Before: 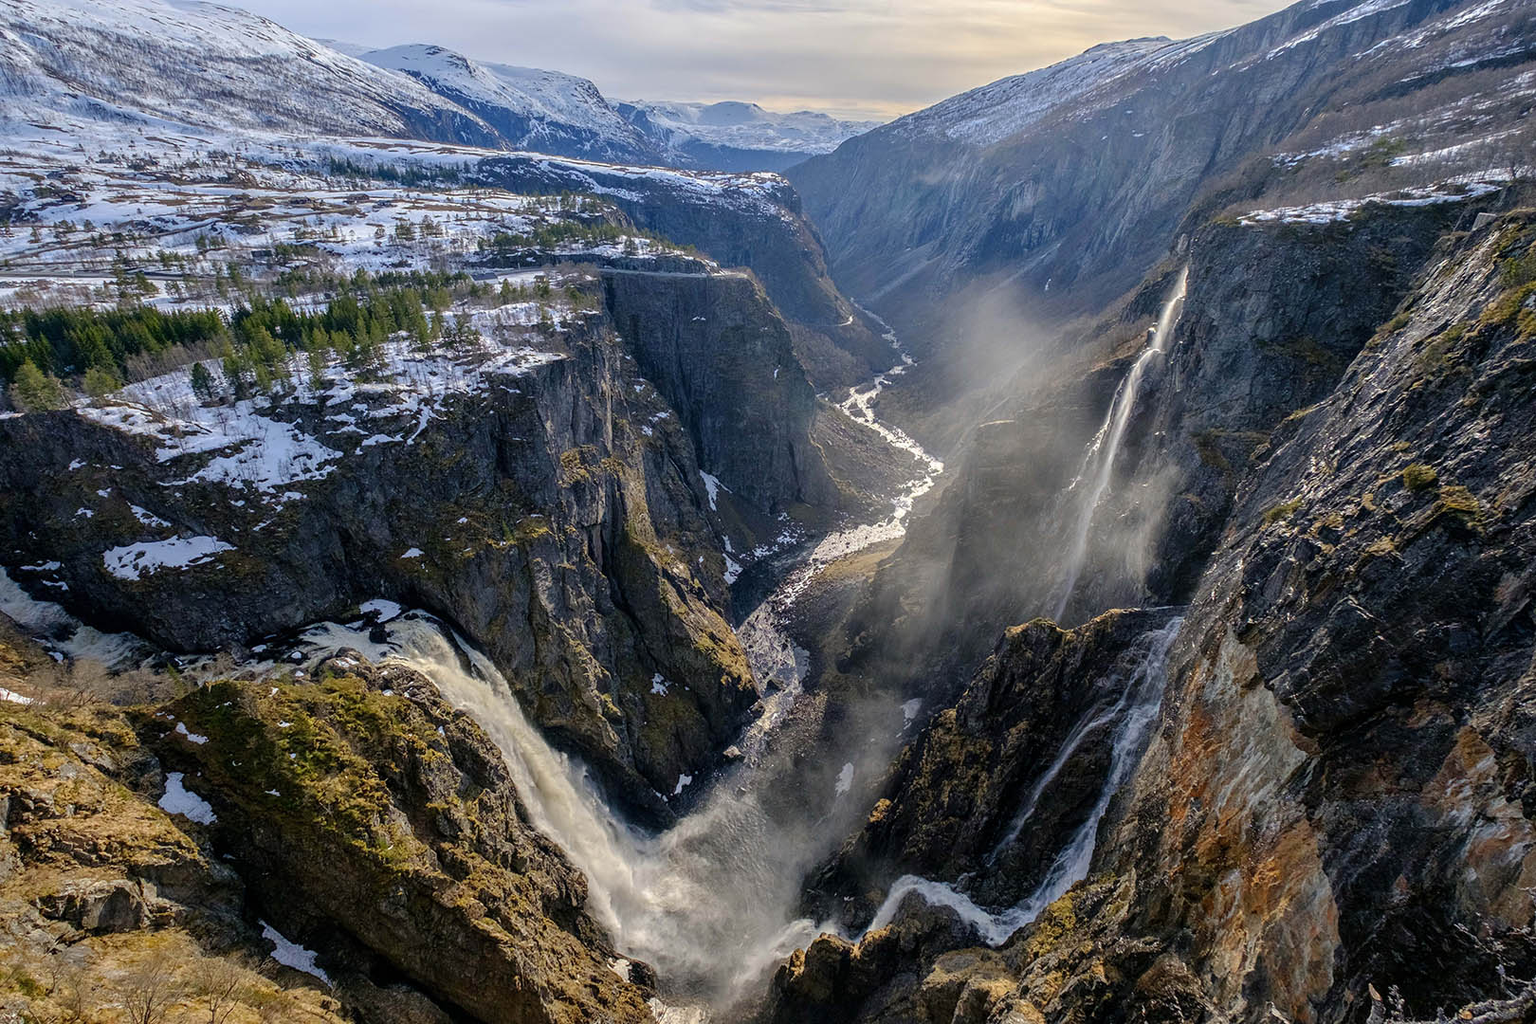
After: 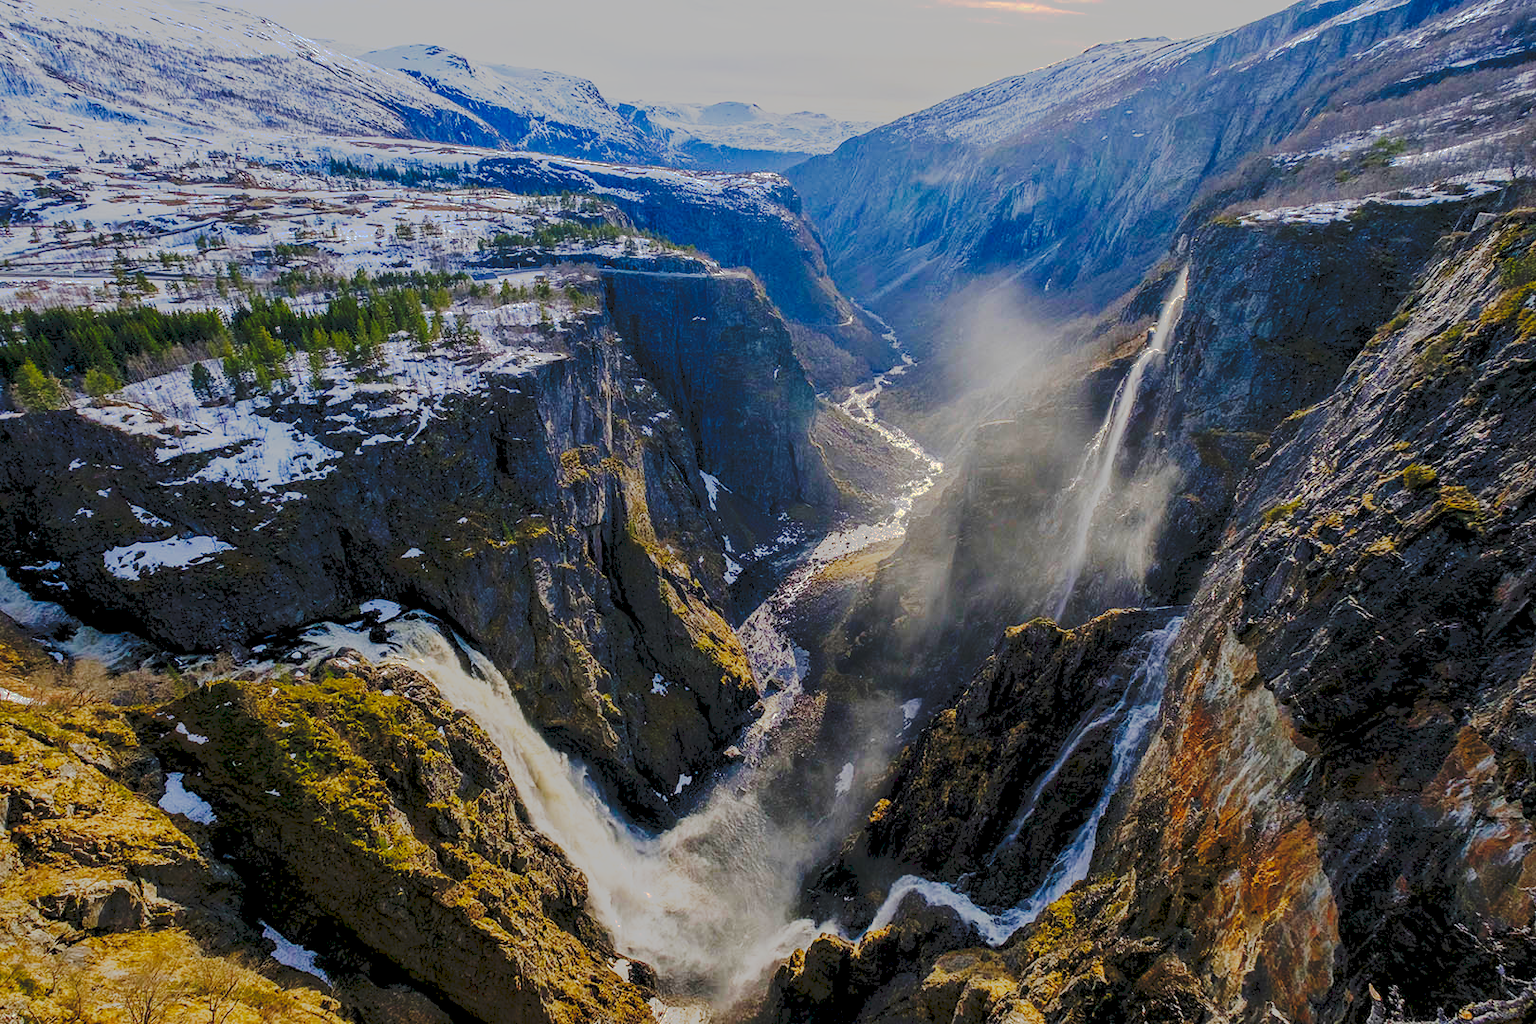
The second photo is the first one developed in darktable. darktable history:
color balance rgb: power › hue 208.11°, global offset › luminance -0.477%, perceptual saturation grading › global saturation 24.364%, perceptual saturation grading › highlights -23.355%, perceptual saturation grading › mid-tones 24.38%, perceptual saturation grading › shadows 39.686%, global vibrance 20%
tone curve: curves: ch0 [(0, 0) (0.003, 0.118) (0.011, 0.118) (0.025, 0.122) (0.044, 0.131) (0.069, 0.142) (0.1, 0.155) (0.136, 0.168) (0.177, 0.183) (0.224, 0.216) (0.277, 0.265) (0.335, 0.337) (0.399, 0.415) (0.468, 0.506) (0.543, 0.586) (0.623, 0.665) (0.709, 0.716) (0.801, 0.737) (0.898, 0.744) (1, 1)], preserve colors none
